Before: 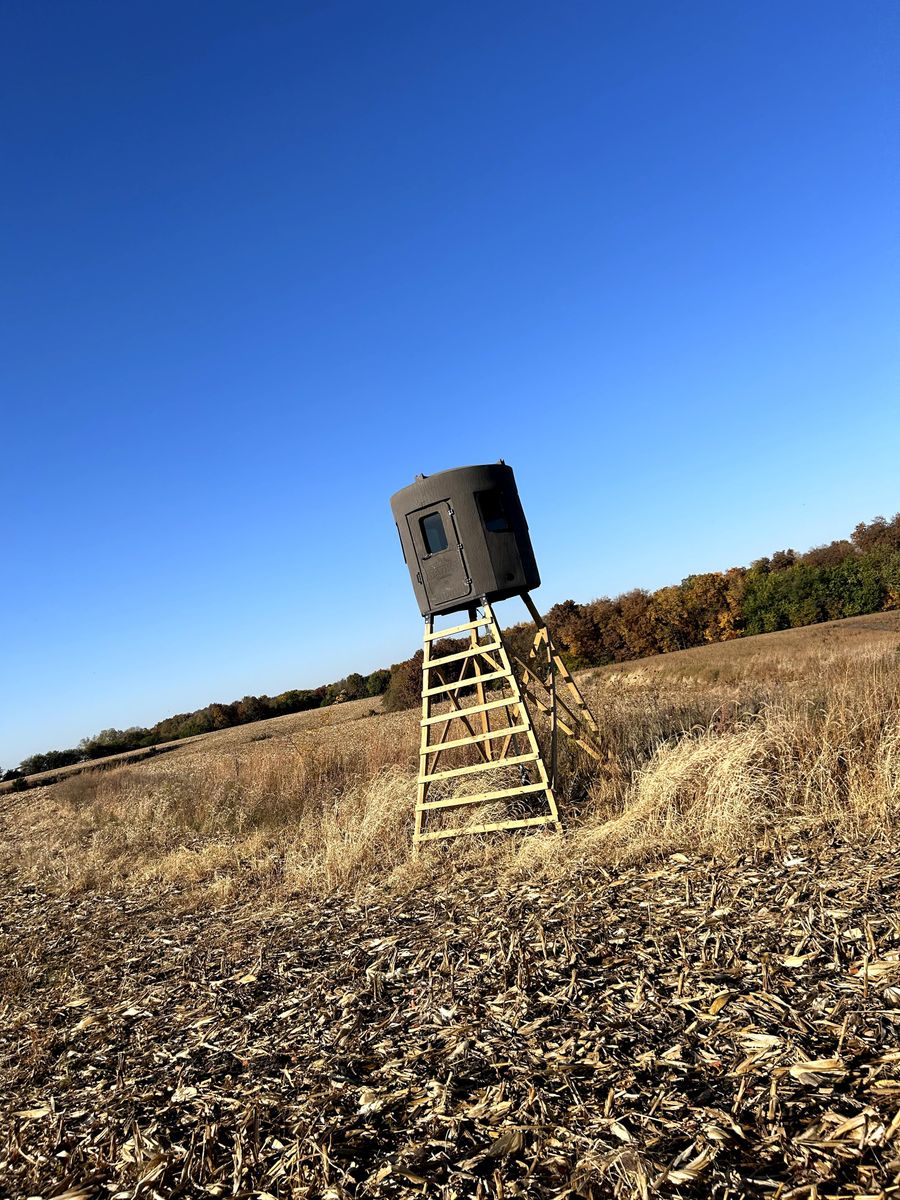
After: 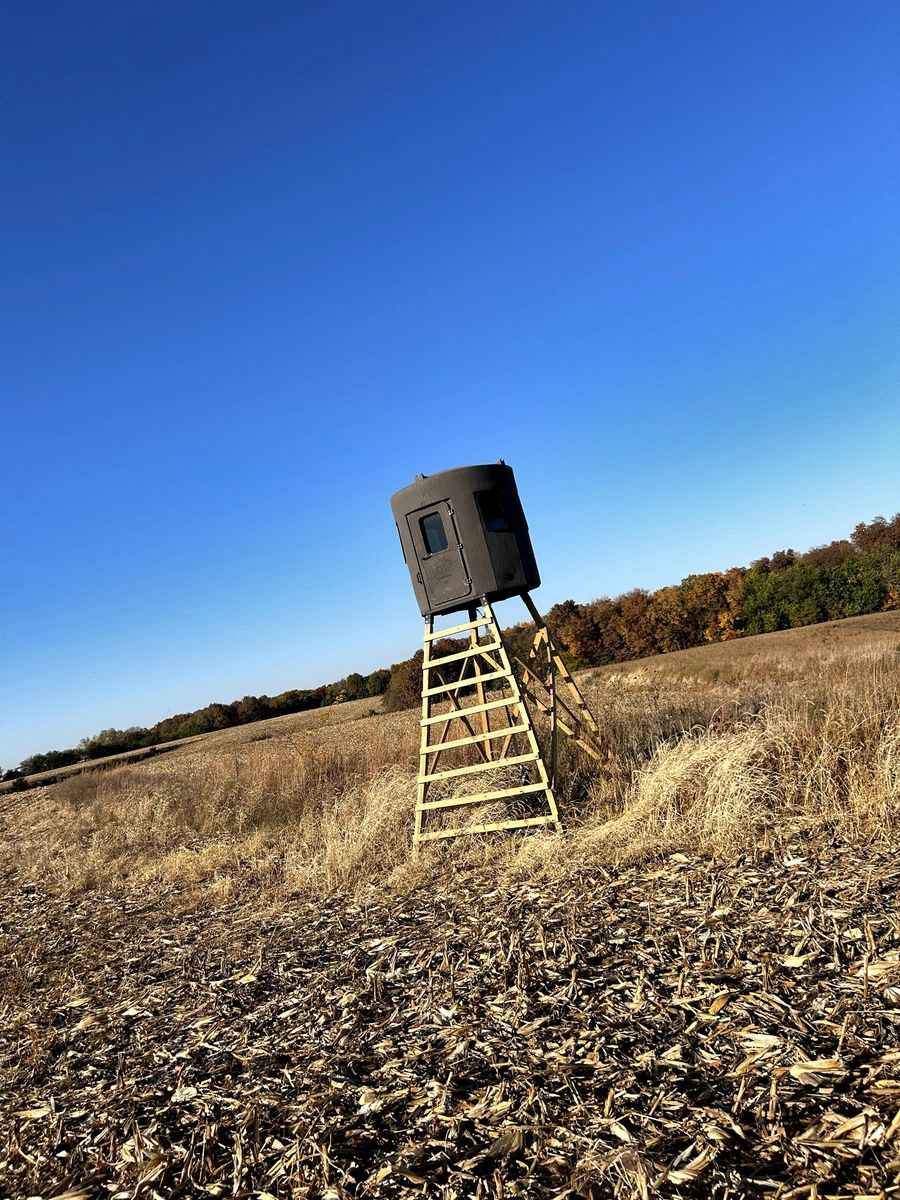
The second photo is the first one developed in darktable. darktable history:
shadows and highlights: shadows 24.28, highlights -76.69, soften with gaussian
